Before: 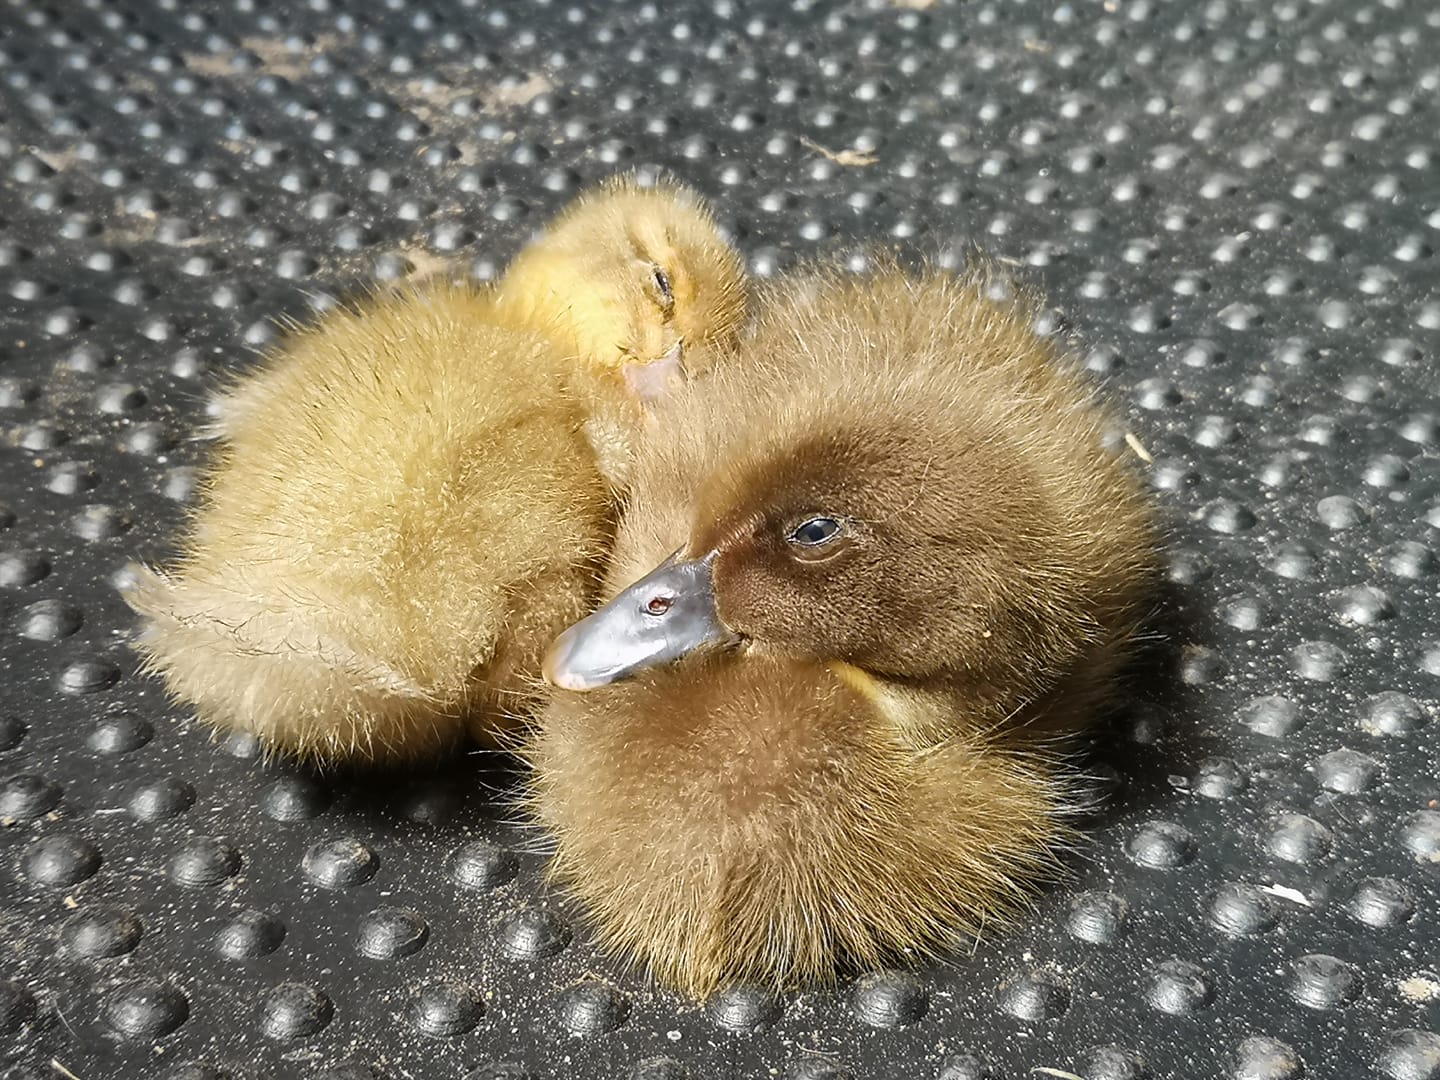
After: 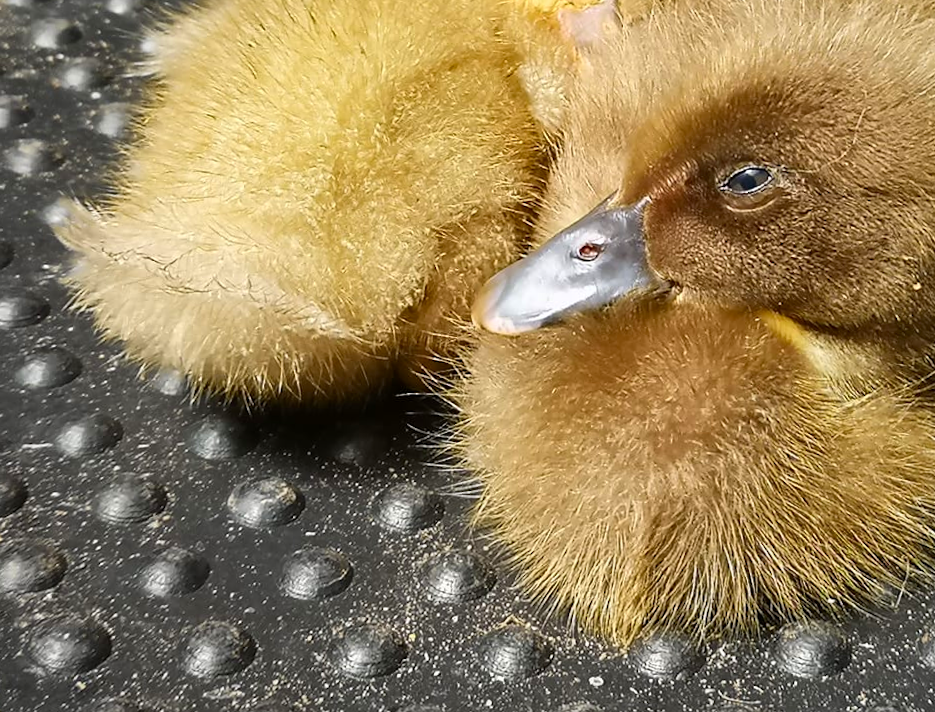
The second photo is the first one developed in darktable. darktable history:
crop and rotate: angle -1.15°, left 3.573%, top 32.308%, right 29.701%
contrast brightness saturation: contrast 0.088, saturation 0.281
